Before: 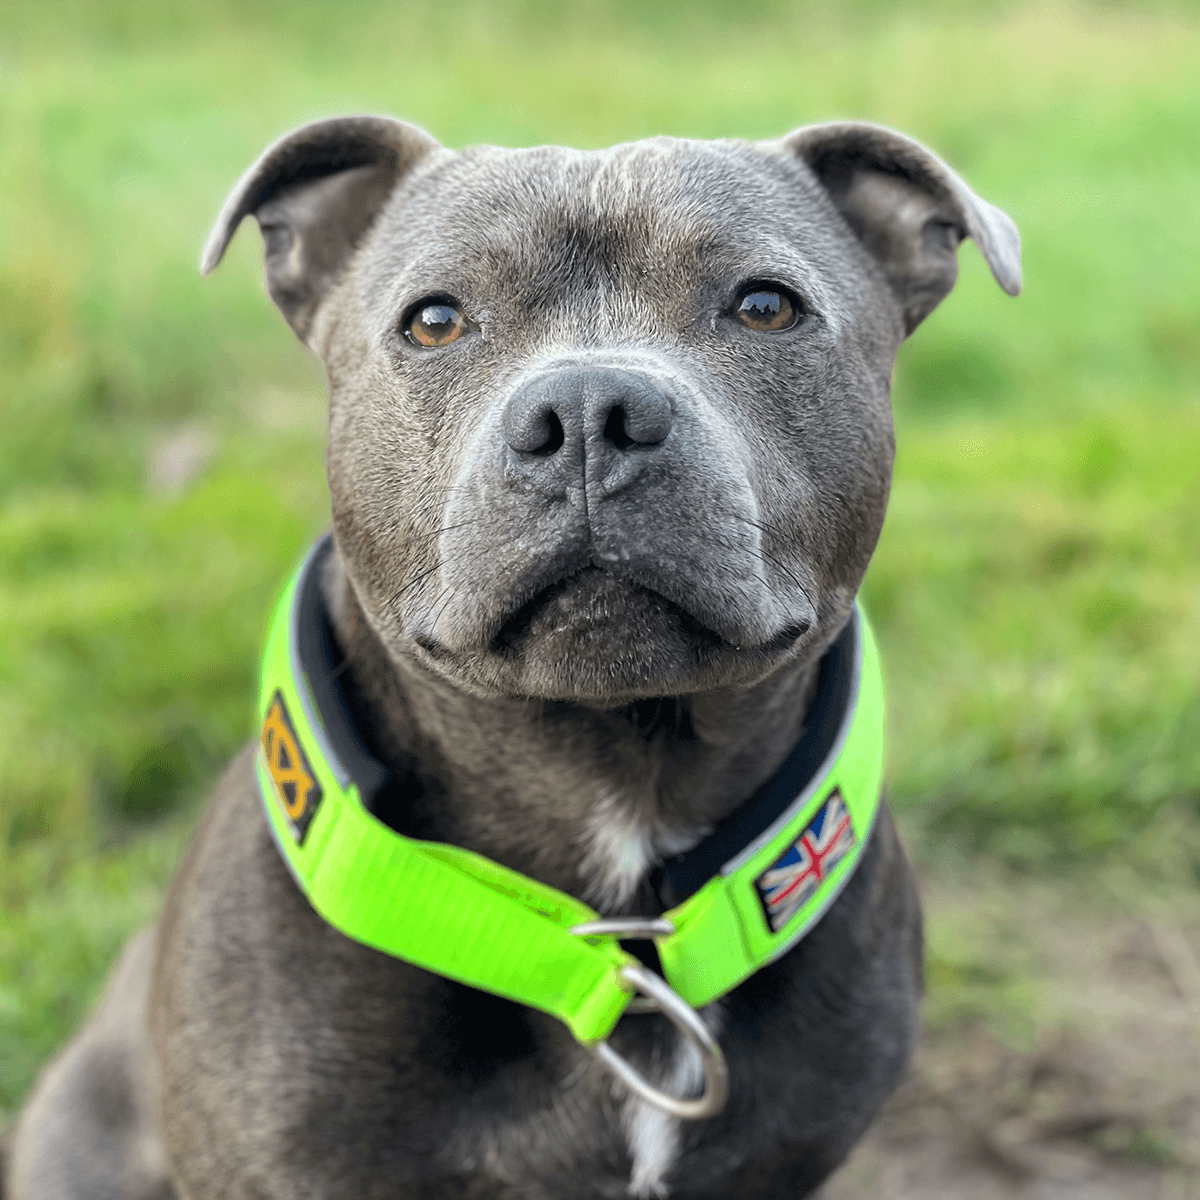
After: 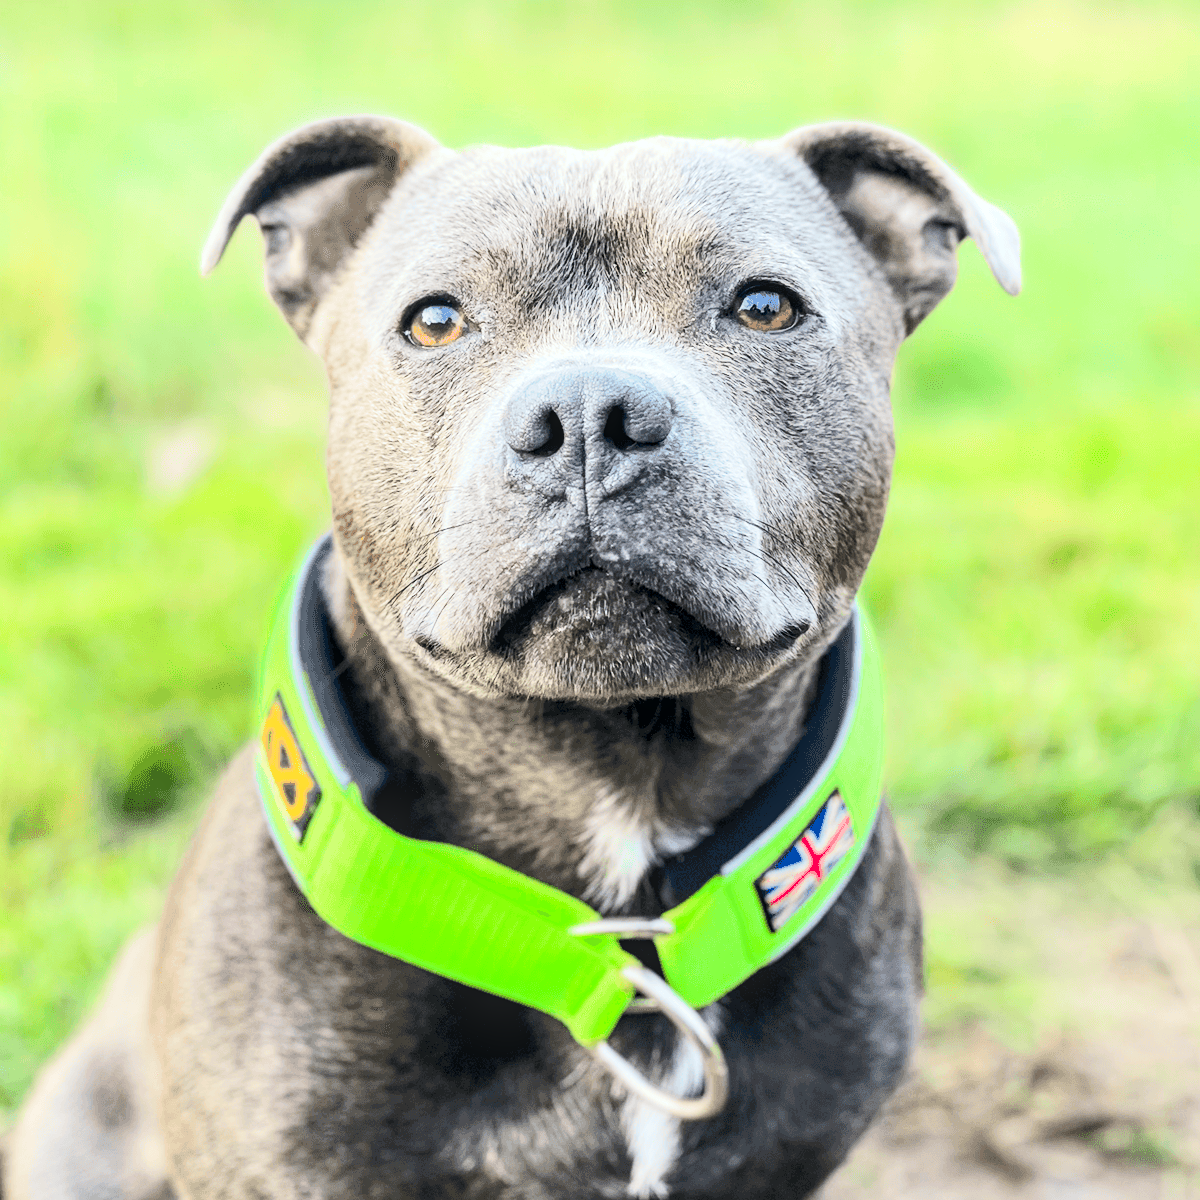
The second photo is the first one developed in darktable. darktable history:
local contrast: on, module defaults
tone curve: curves: ch0 [(0, 0) (0.003, 0.004) (0.011, 0.015) (0.025, 0.034) (0.044, 0.061) (0.069, 0.095) (0.1, 0.137) (0.136, 0.186) (0.177, 0.243) (0.224, 0.307) (0.277, 0.416) (0.335, 0.533) (0.399, 0.641) (0.468, 0.748) (0.543, 0.829) (0.623, 0.886) (0.709, 0.924) (0.801, 0.951) (0.898, 0.975) (1, 1)], color space Lab, linked channels, preserve colors none
